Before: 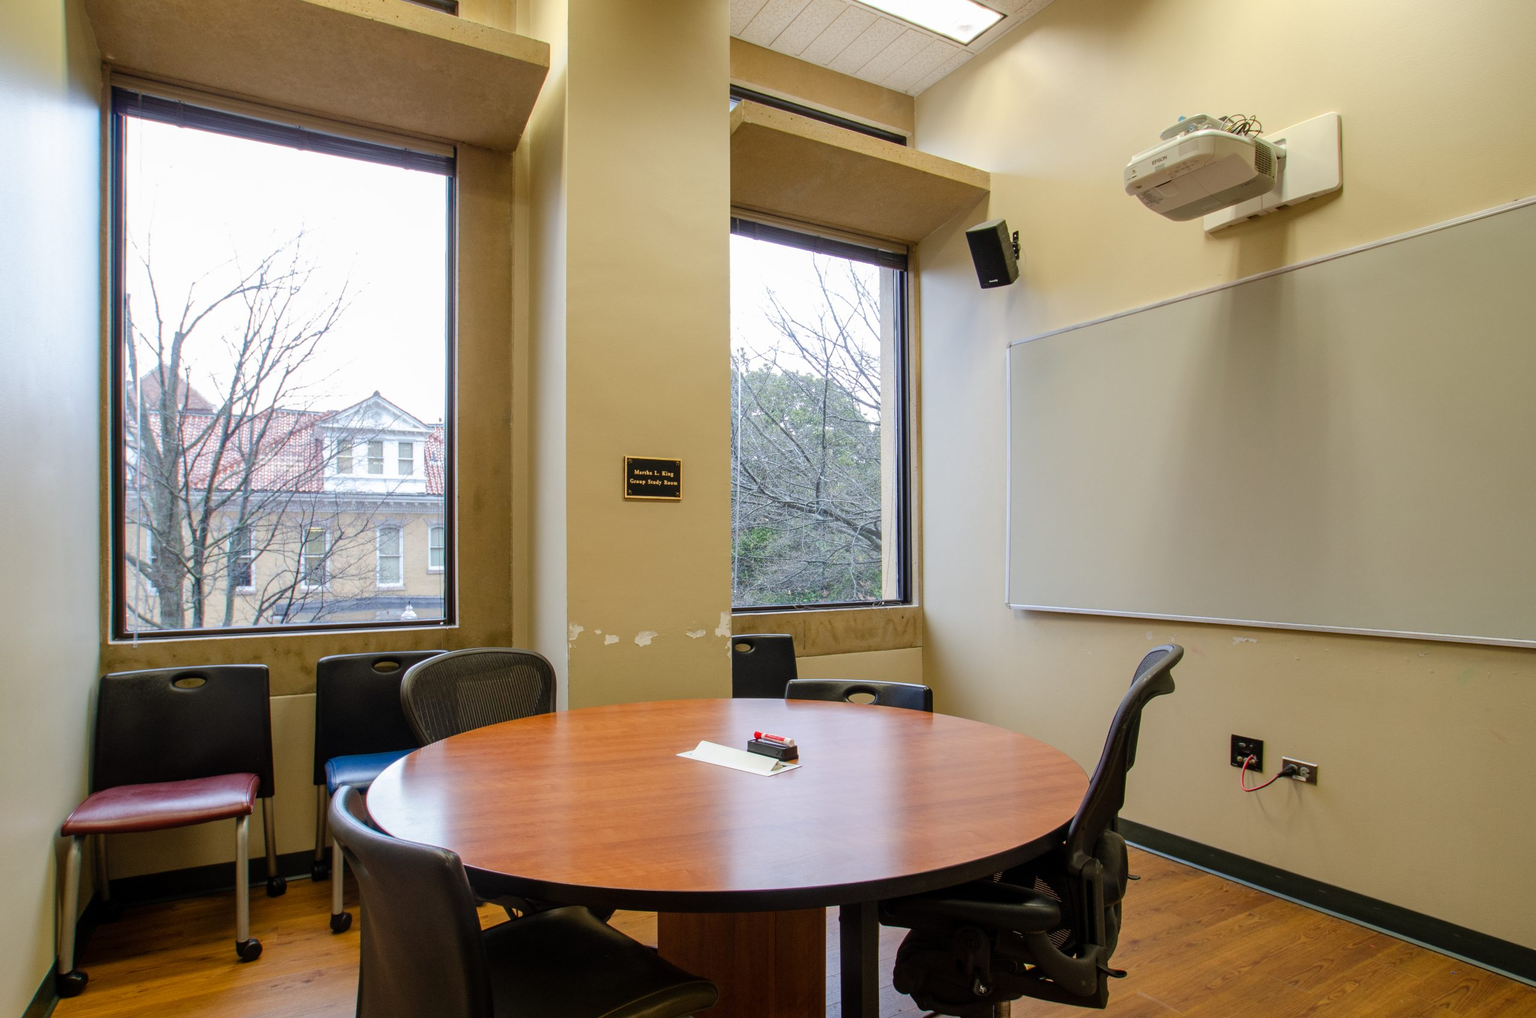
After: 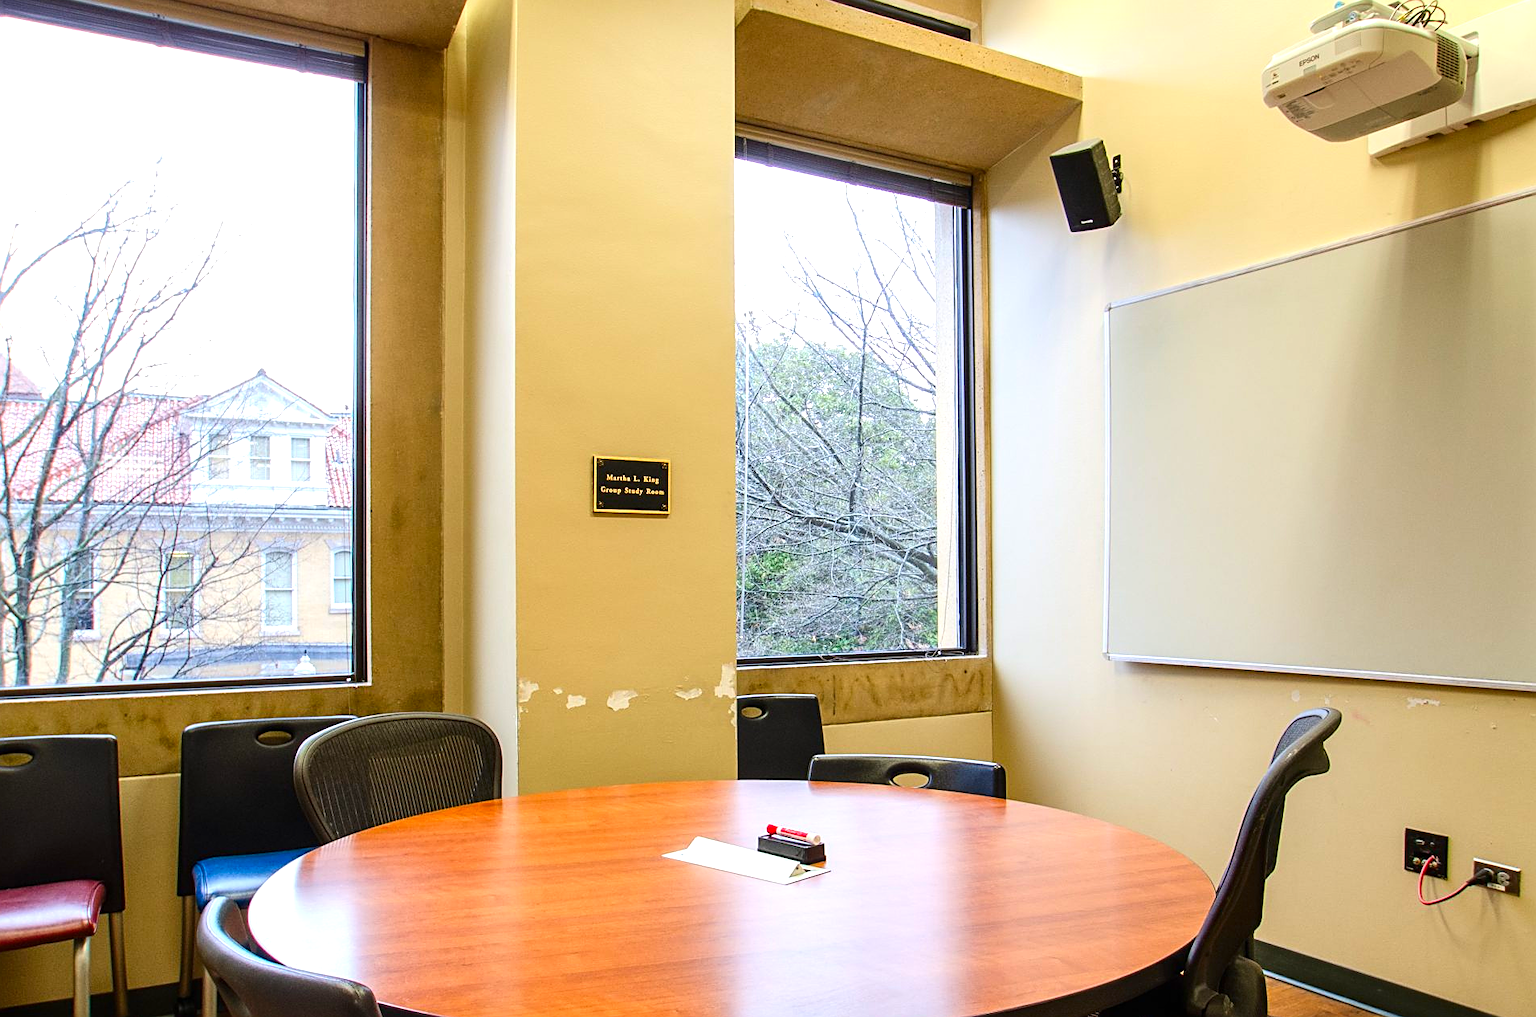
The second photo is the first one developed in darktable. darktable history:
contrast brightness saturation: contrast 0.16, saturation 0.32
crop and rotate: left 11.831%, top 11.346%, right 13.429%, bottom 13.899%
local contrast: highlights 100%, shadows 100%, detail 120%, midtone range 0.2
exposure: black level correction -0.002, exposure 0.54 EV, compensate highlight preservation false
sharpen: on, module defaults
